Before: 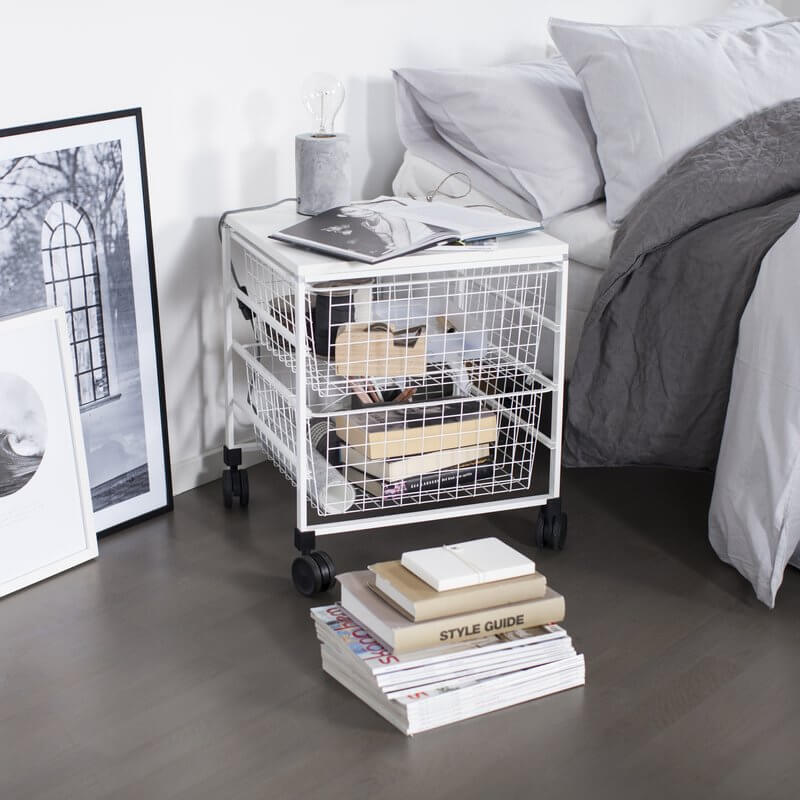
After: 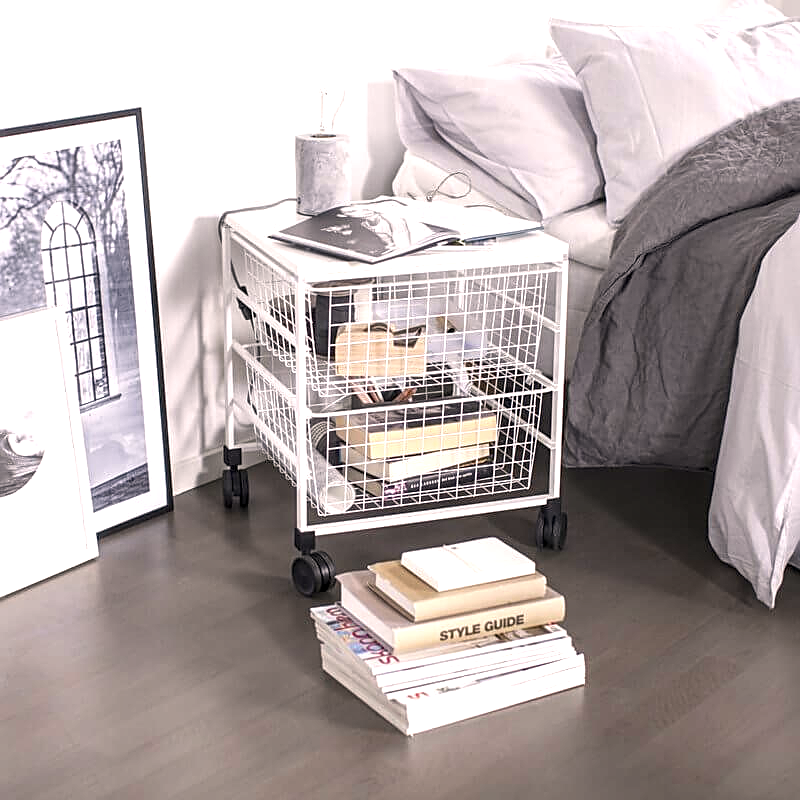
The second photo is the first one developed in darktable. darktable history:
color correction: highlights a* 5.81, highlights b* 4.84
exposure: exposure 0.6 EV, compensate highlight preservation false
sharpen: on, module defaults
local contrast: detail 130%
